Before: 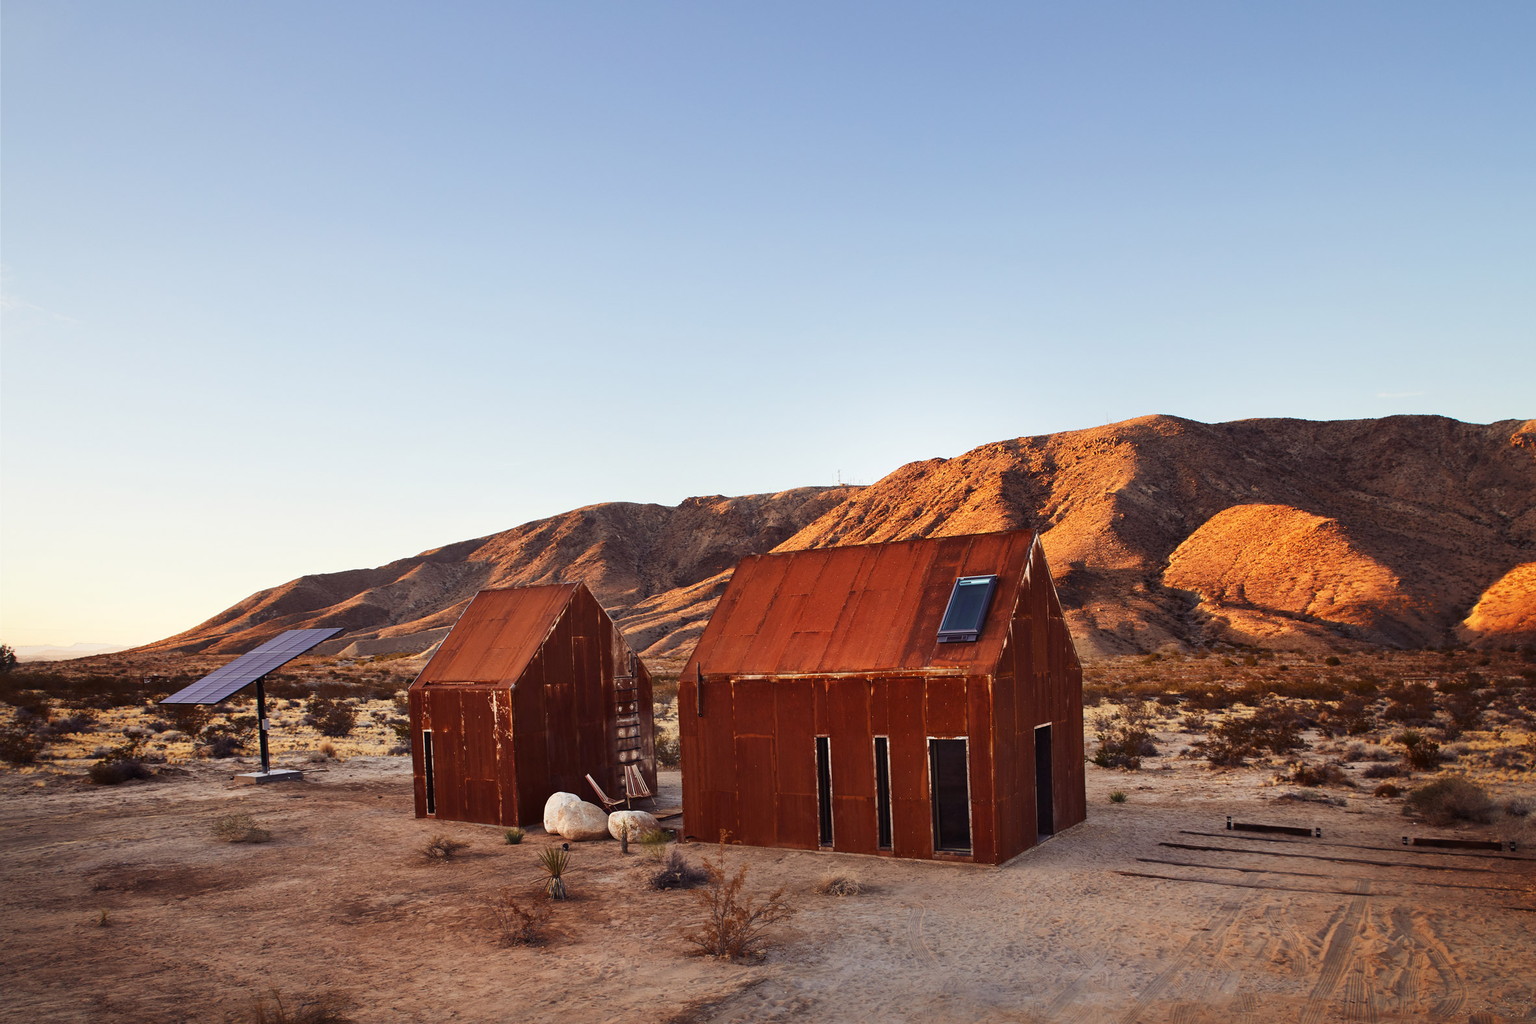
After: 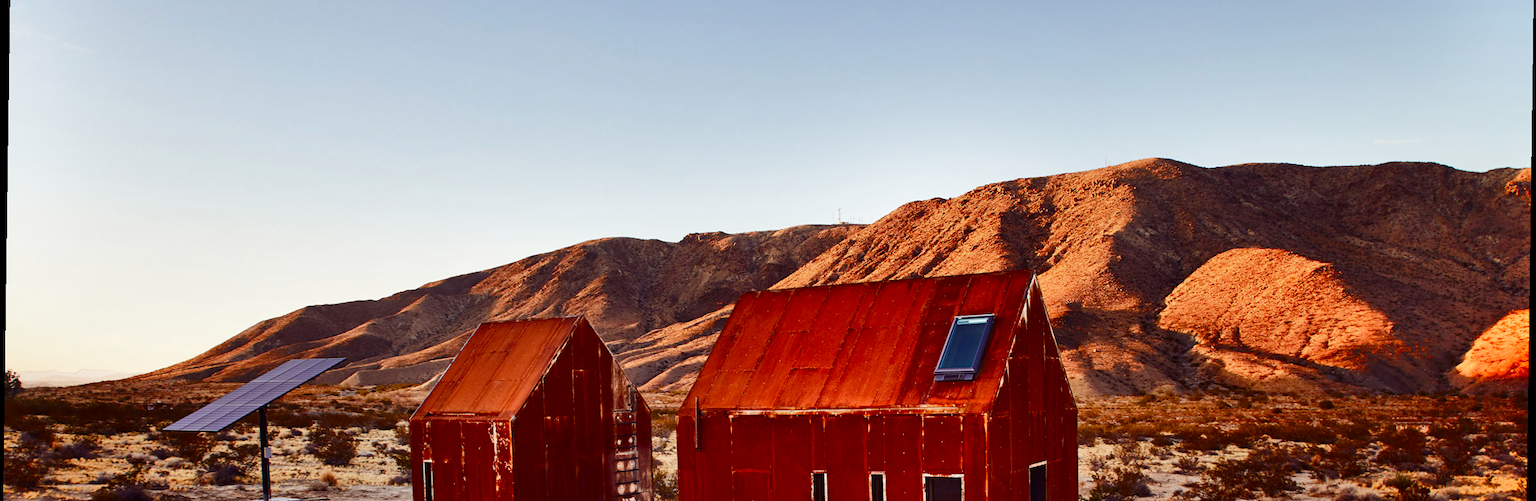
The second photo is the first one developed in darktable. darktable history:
crop and rotate: top 26.056%, bottom 25.543%
rotate and perspective: rotation 0.8°, automatic cropping off
contrast brightness saturation: contrast 0.13, brightness -0.05, saturation 0.16
color zones: curves: ch0 [(0, 0.5) (0.143, 0.5) (0.286, 0.456) (0.429, 0.5) (0.571, 0.5) (0.714, 0.5) (0.857, 0.5) (1, 0.5)]; ch1 [(0, 0.5) (0.143, 0.5) (0.286, 0.422) (0.429, 0.5) (0.571, 0.5) (0.714, 0.5) (0.857, 0.5) (1, 0.5)]
color balance rgb: perceptual saturation grading › global saturation 20%, perceptual saturation grading › highlights -50%, perceptual saturation grading › shadows 30%
shadows and highlights: low approximation 0.01, soften with gaussian
